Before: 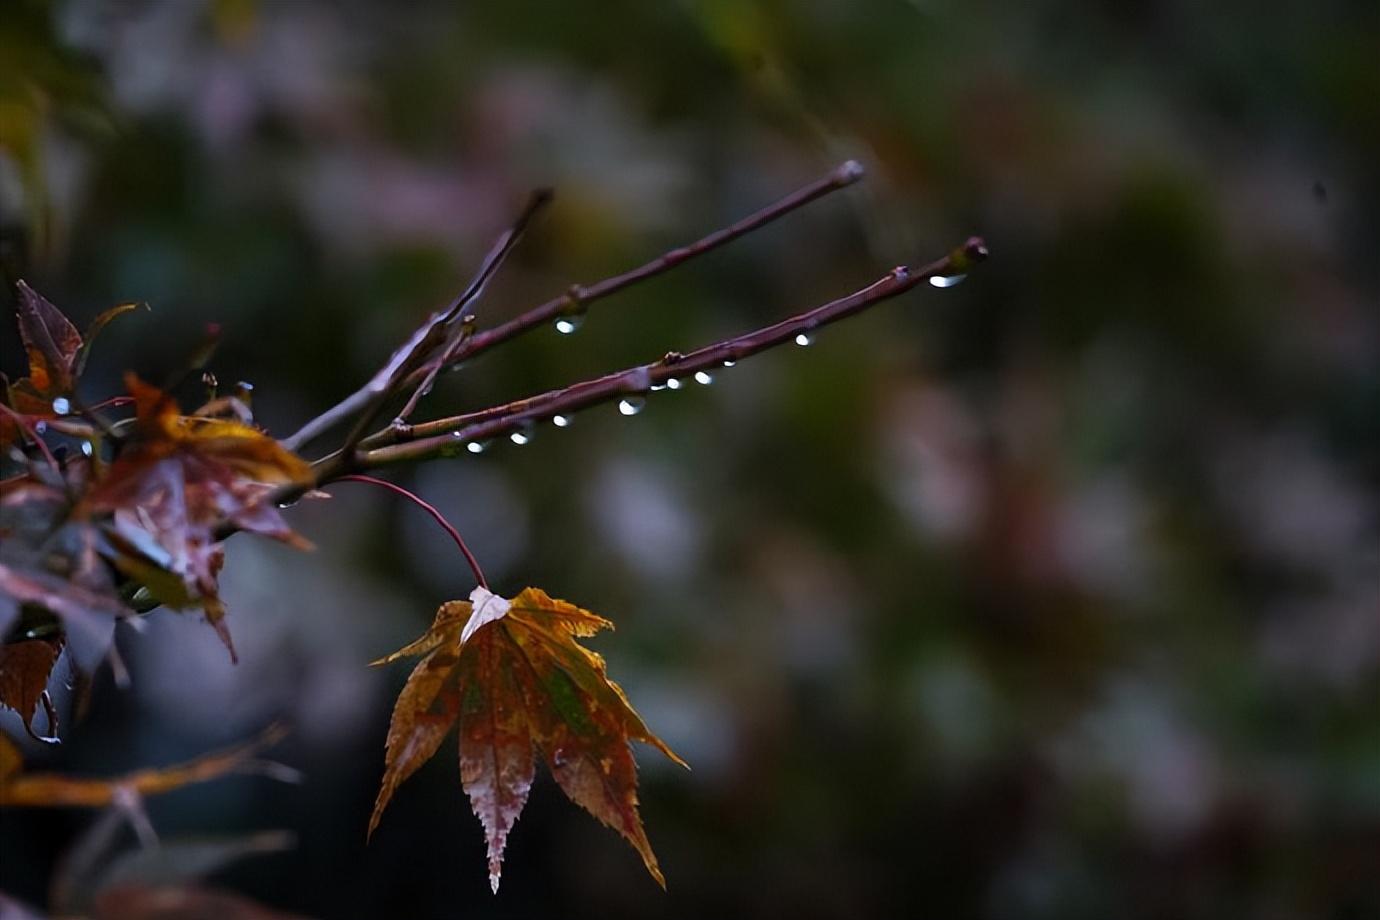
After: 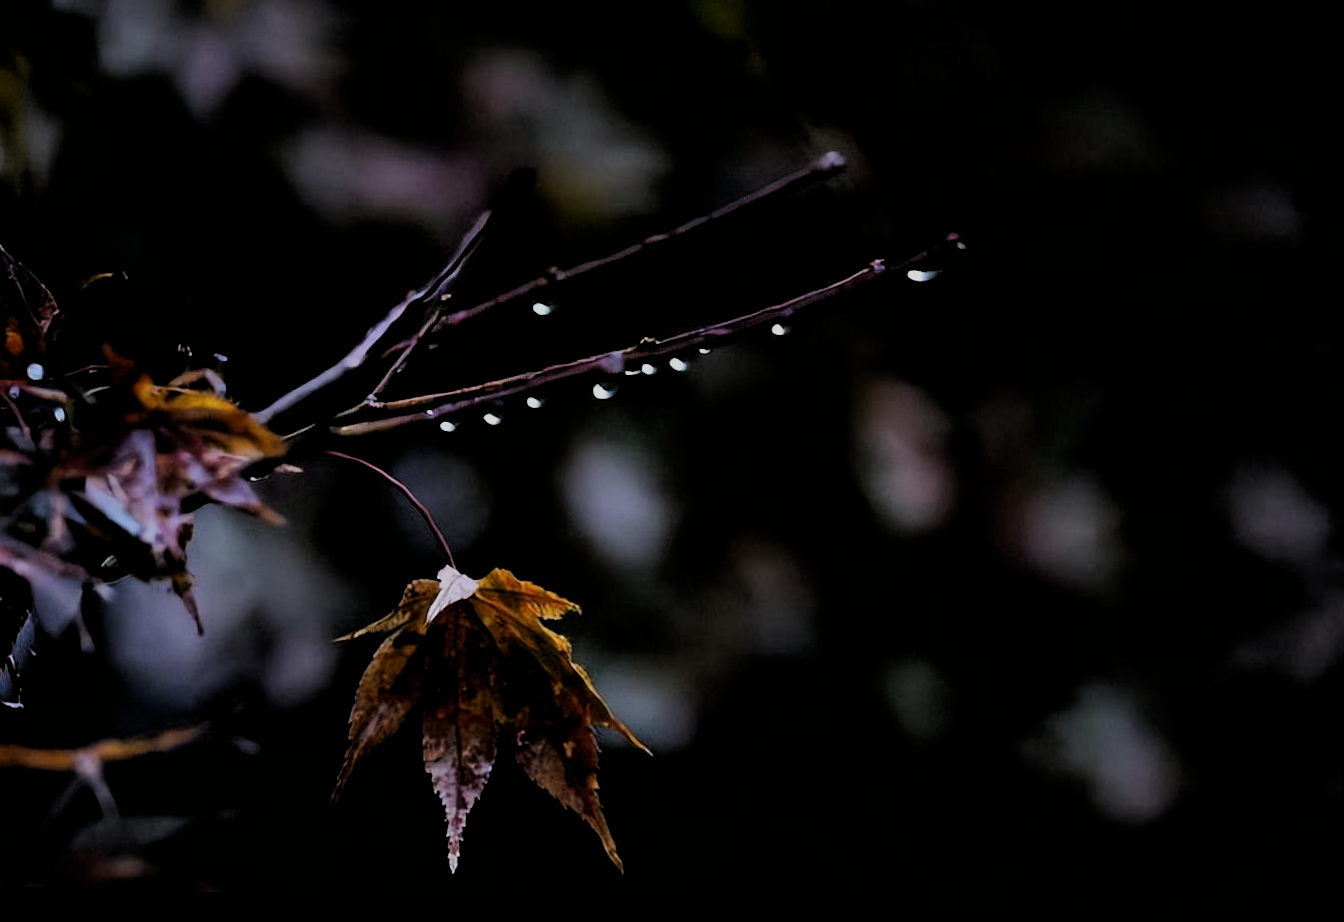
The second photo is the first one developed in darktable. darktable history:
crop and rotate: angle -1.84°, left 3.083%, top 3.794%, right 1.5%, bottom 0.477%
filmic rgb: black relative exposure -2.78 EV, white relative exposure 4.56 EV, hardness 1.78, contrast 1.262
